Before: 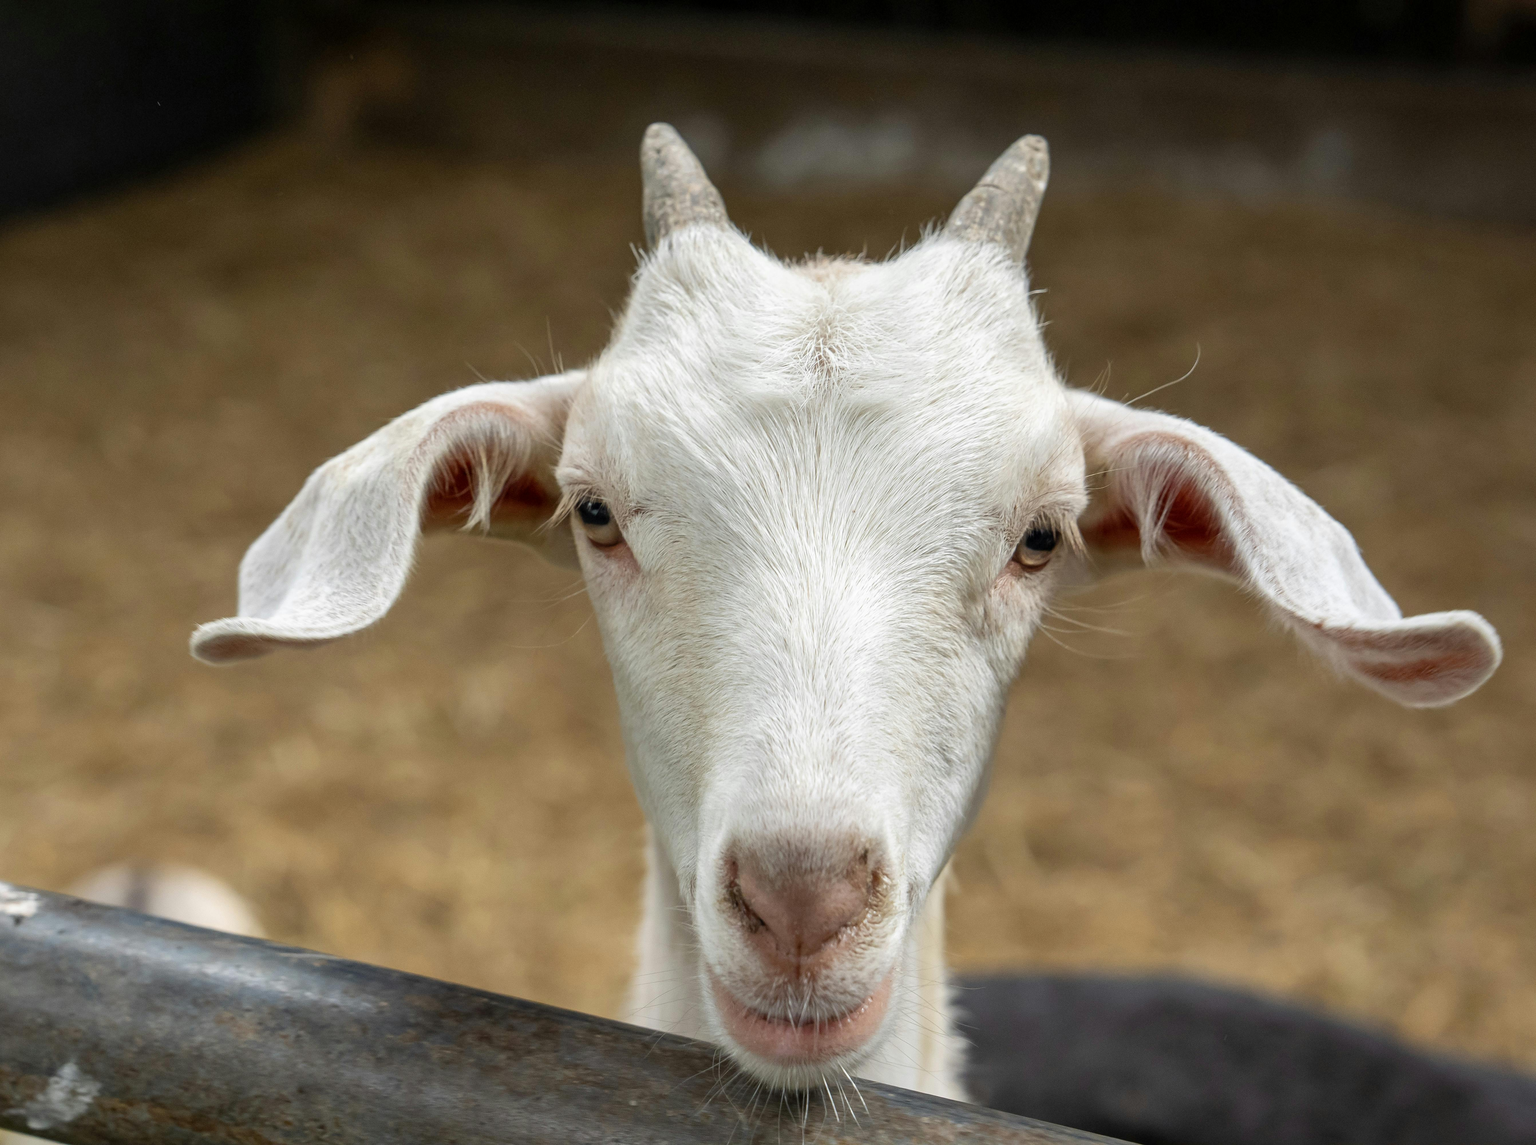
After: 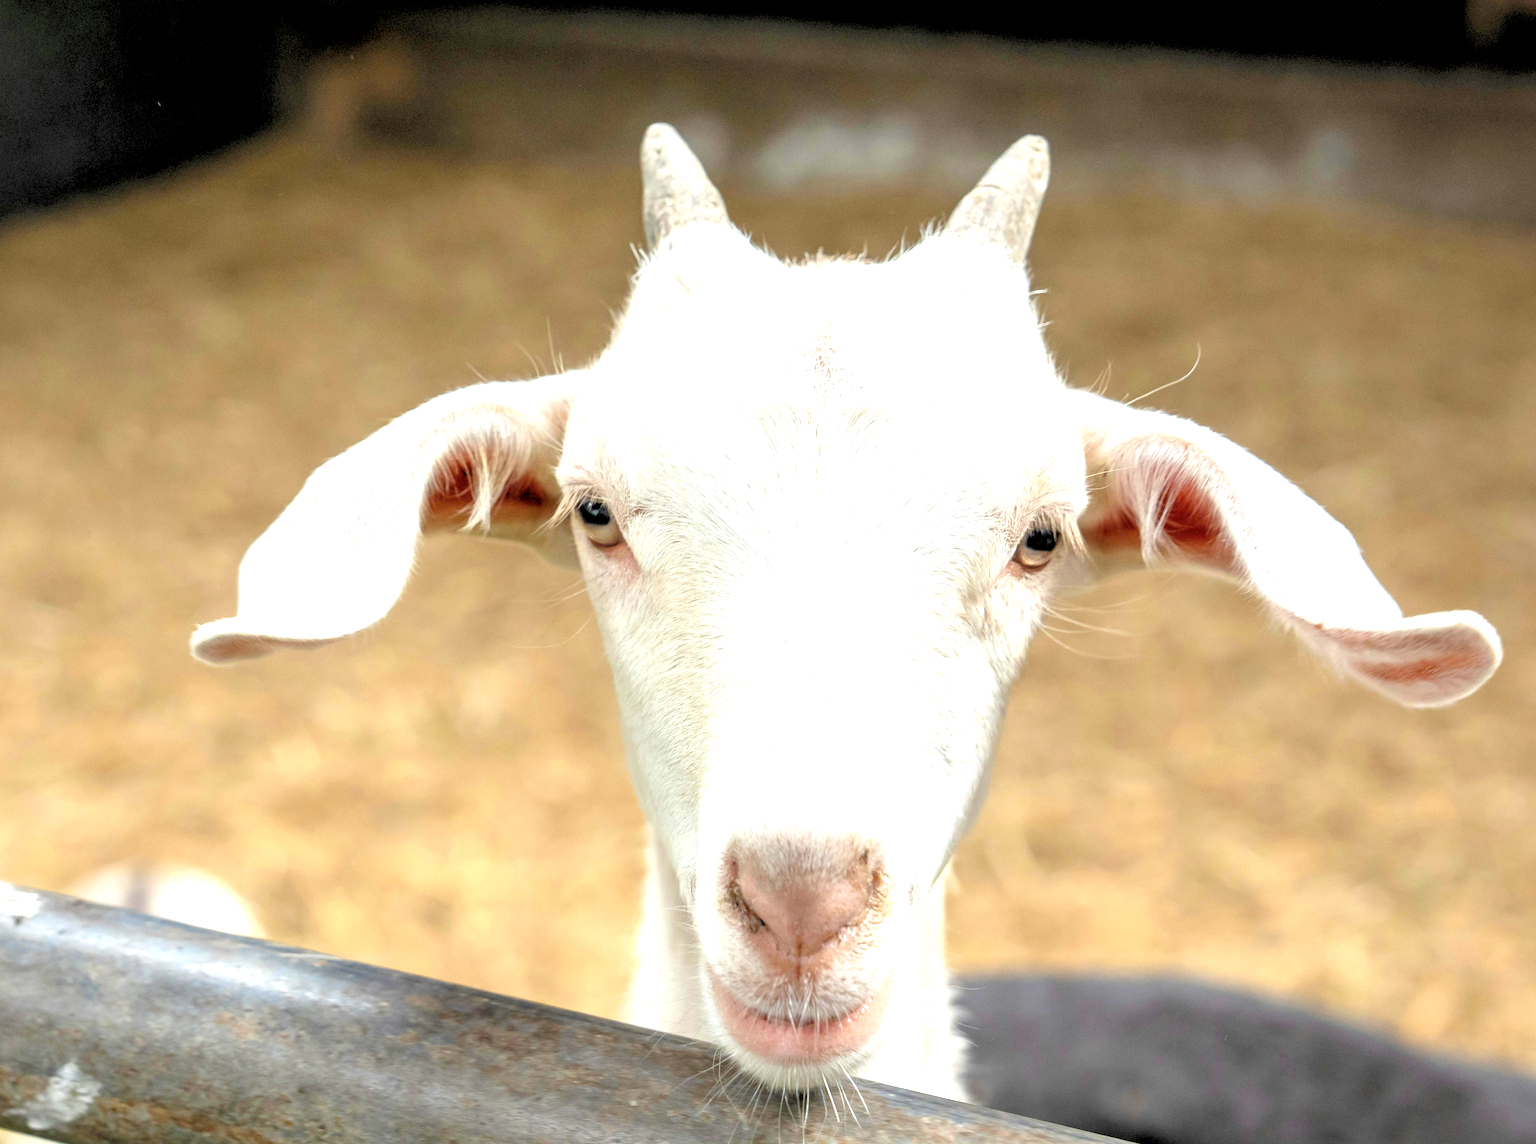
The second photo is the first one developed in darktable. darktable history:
rgb levels: preserve colors sum RGB, levels [[0.038, 0.433, 0.934], [0, 0.5, 1], [0, 0.5, 1]]
exposure: black level correction 0, exposure 1.675 EV, compensate exposure bias true, compensate highlight preservation false
